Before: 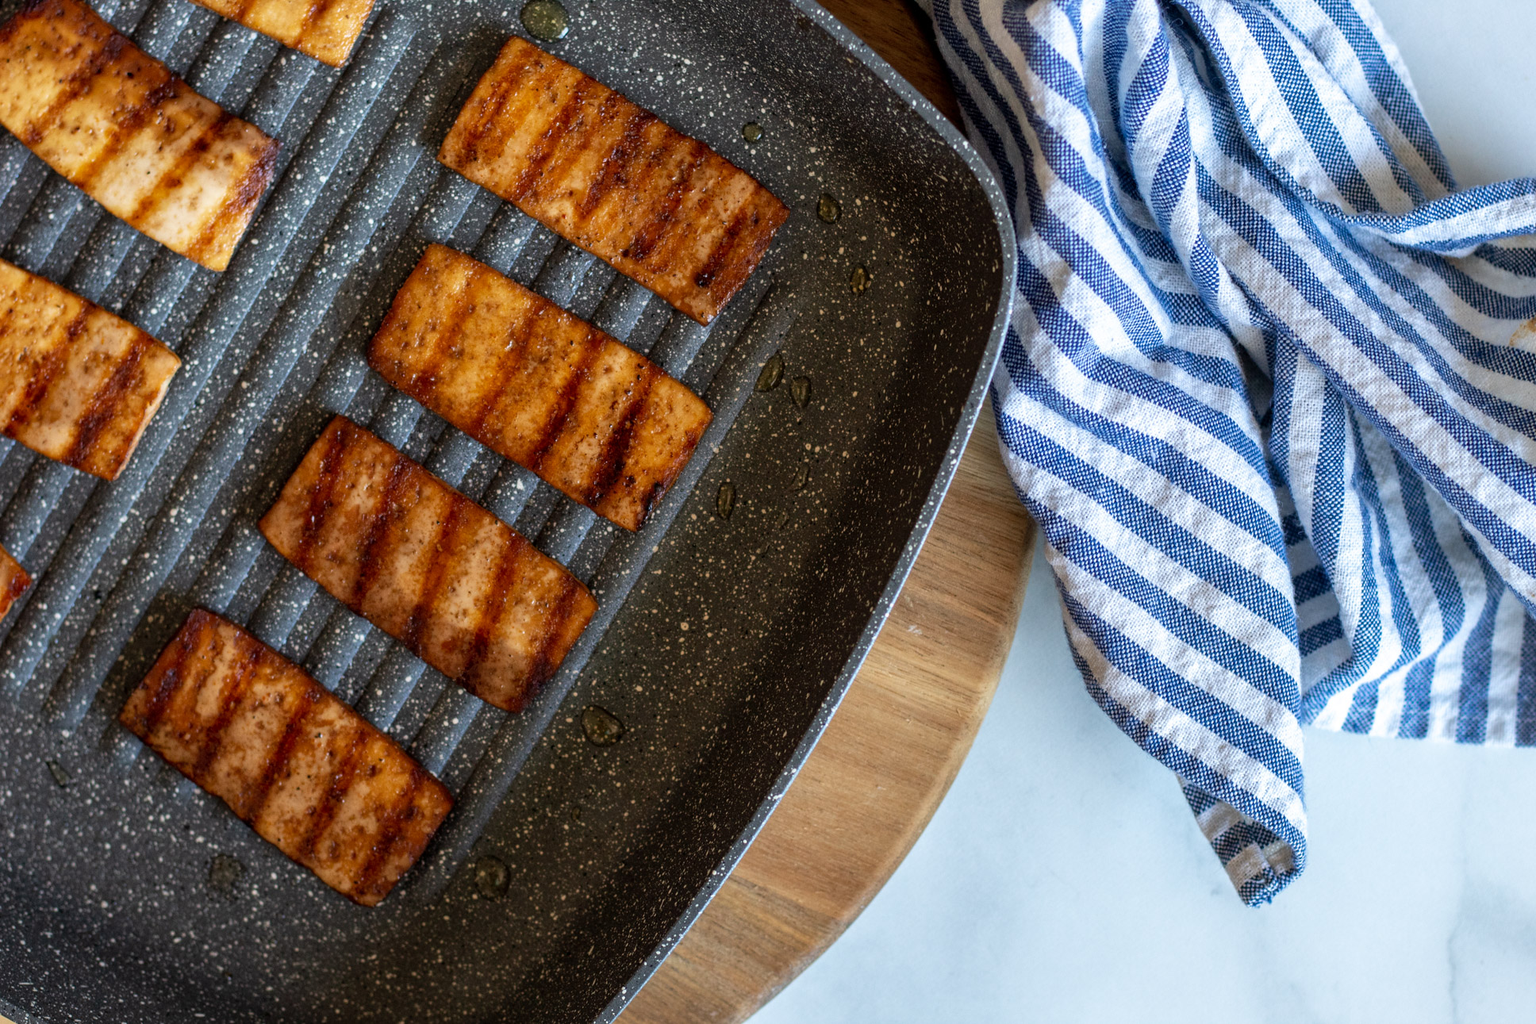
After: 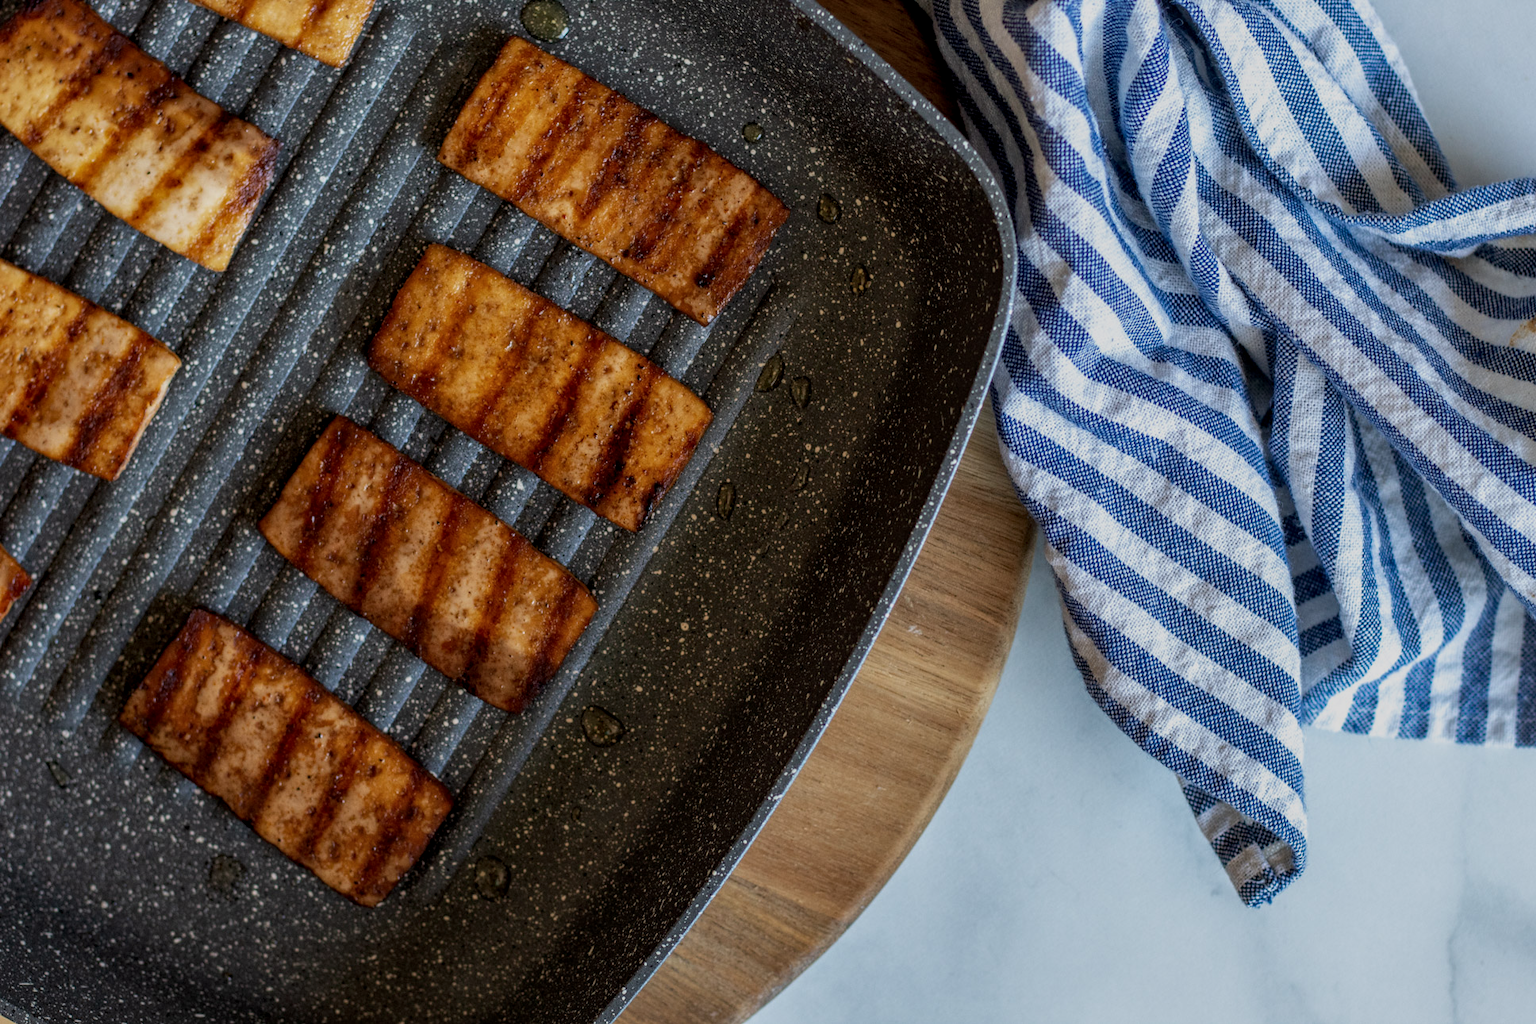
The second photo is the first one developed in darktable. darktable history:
tone equalizer: on, module defaults
exposure: exposure -0.582 EV, compensate highlight preservation false
local contrast: on, module defaults
